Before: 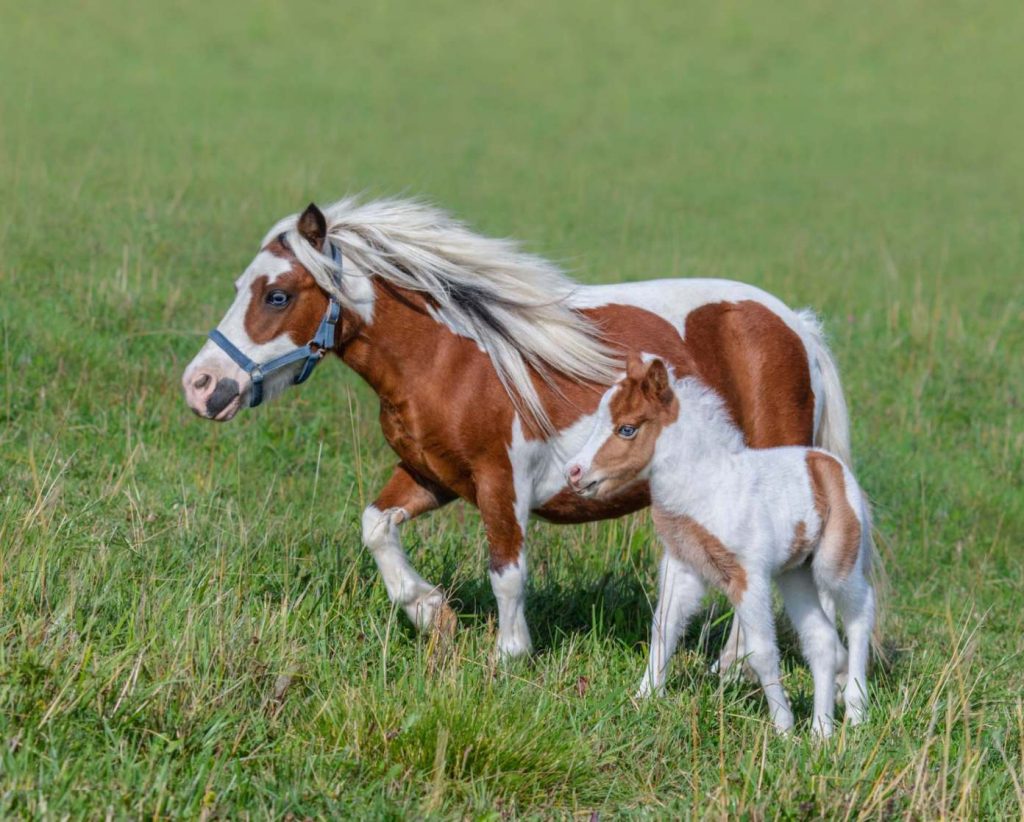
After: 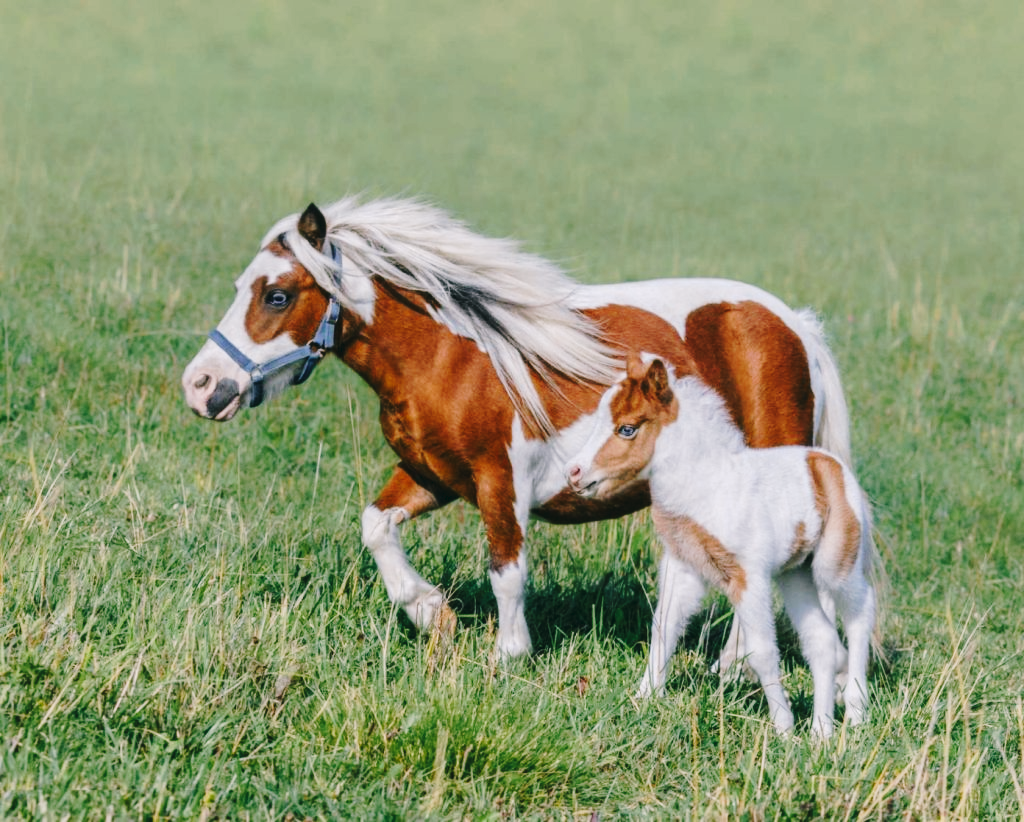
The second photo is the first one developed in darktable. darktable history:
tone curve: curves: ch0 [(0, 0) (0.003, 0.039) (0.011, 0.042) (0.025, 0.048) (0.044, 0.058) (0.069, 0.071) (0.1, 0.089) (0.136, 0.114) (0.177, 0.146) (0.224, 0.199) (0.277, 0.27) (0.335, 0.364) (0.399, 0.47) (0.468, 0.566) (0.543, 0.643) (0.623, 0.73) (0.709, 0.8) (0.801, 0.863) (0.898, 0.925) (1, 1)], preserve colors none
color look up table: target L [96.63, 95.68, 87.22, 90.9, 88.03, 66.66, 59.95, 49.08, 52.95, 37.8, 42.01, 22.69, 9.775, 200.62, 78.05, 74.44, 72.47, 62.98, 64.43, 54.85, 54.99, 52.21, 52.65, 47.52, 33.77, 23.94, 23.22, 8.347, 92.55, 83.34, 74.6, 72.25, 74.04, 61.17, 53.5, 49.77, 52.27, 42.22, 34.81, 27.18, 26.83, 13.55, 88.53, 77.77, 71.84, 55.62, 44.15, 27.39, 5.55], target a [2.908, -14.68, -23.37, -10.4, -22.45, -13.86, -35.57, -32.73, -9.019, -25.41, -11.19, -23.62, -18.18, 0, 19.5, 5.866, 3.673, 39.76, 8.111, 60.67, 26.72, 42.8, 47.34, 63.35, 40.95, 23.27, 1.28, 10.53, 10.13, 31.98, 33.71, 25.2, 46.04, 59.33, 11.36, 11.78, 55.04, 57.02, 40.4, 32.94, 32.11, 14.57, -11.96, -28.17, -17.99, -2.834, -17.4, -2.783, -7.256], target b [2.476, 41.04, 24.29, 25, 11.35, 7.901, 21.68, 27.54, 10.78, 17.76, 33.98, 15.44, 9.343, 0, 33.39, 70.04, 26.22, 49.2, 2.336, 23.51, 34.67, 48.45, 20.53, 42.48, 46.46, 36.82, 3.959, 6.959, -5.092, -19.38, -6.976, -27.57, -31.06, -5.733, -11.82, -64.22, -25.15, 8.997, -55.34, -7.227, -25.63, -28.21, -14.18, -6.357, -38.71, -35.65, -7.359, -19.49, -10.91], num patches 49
